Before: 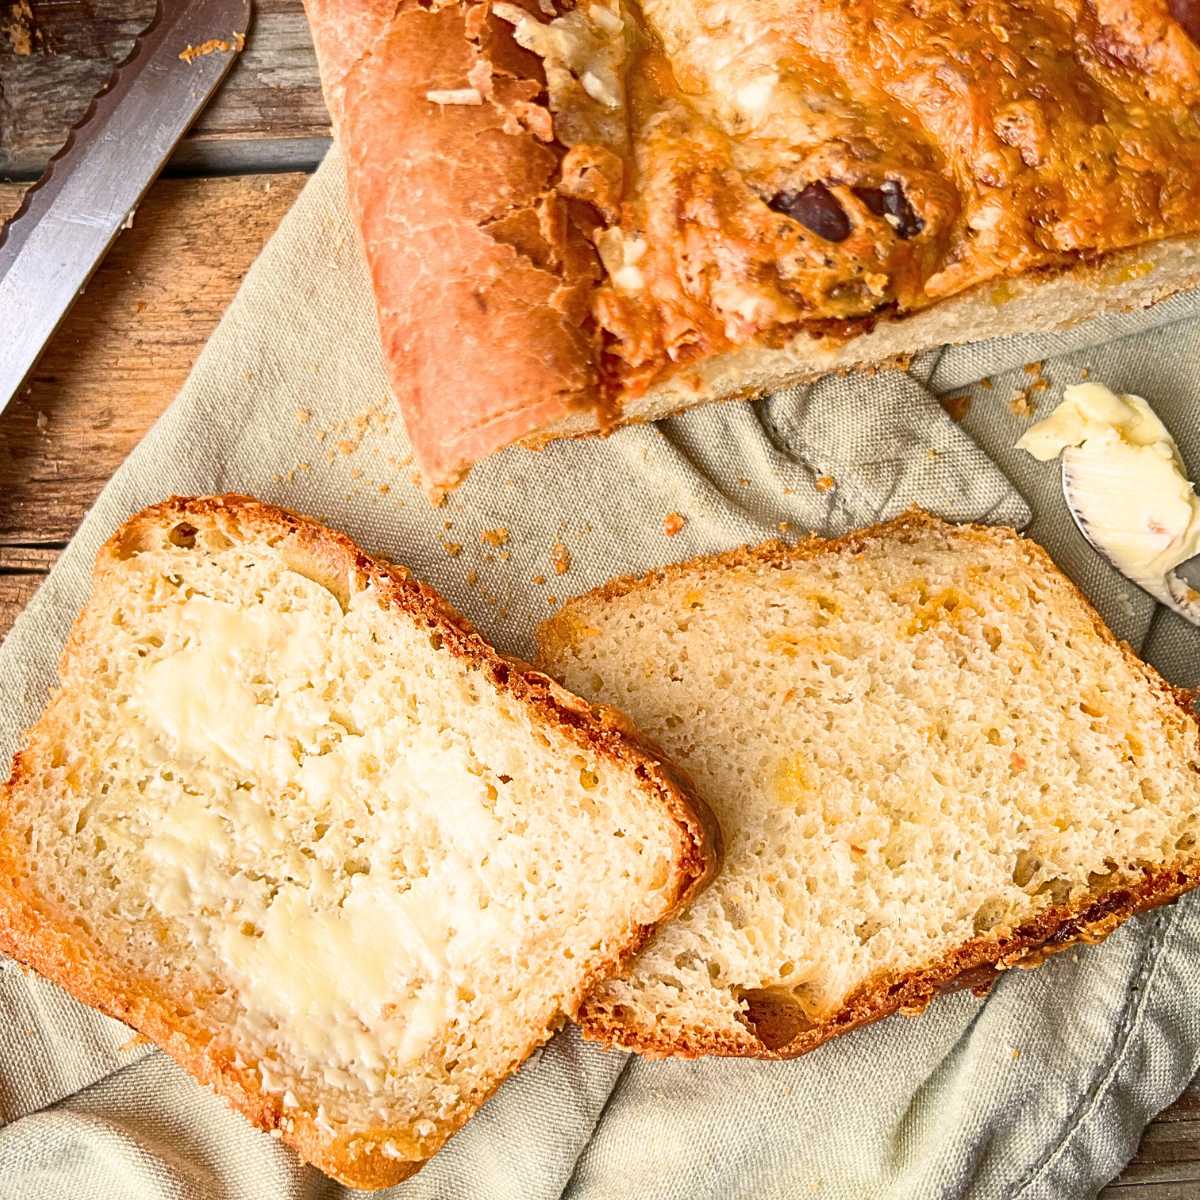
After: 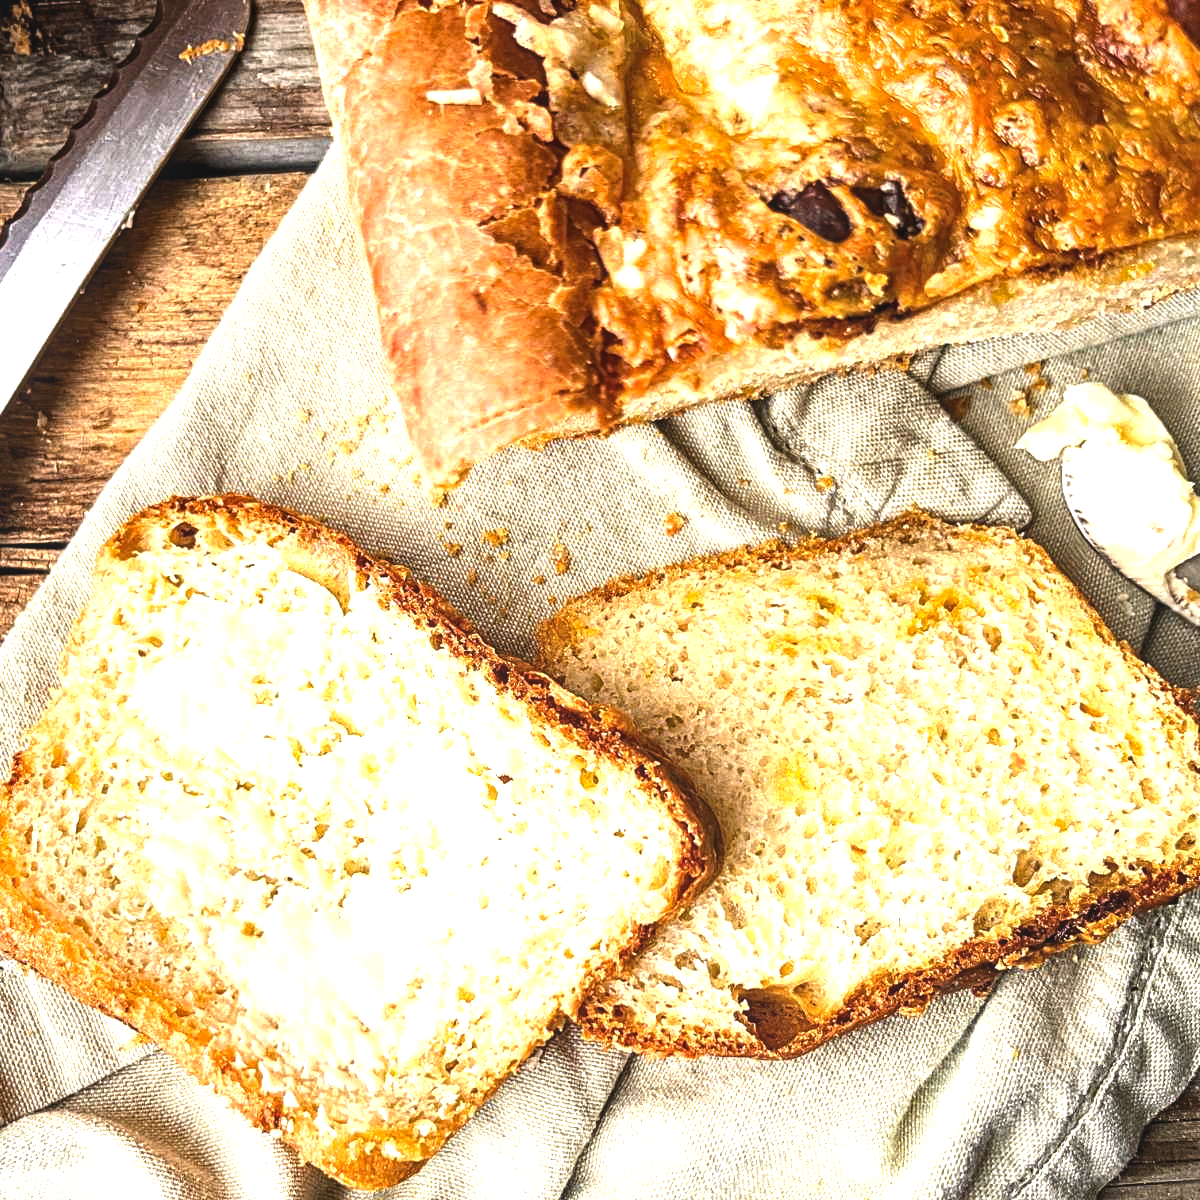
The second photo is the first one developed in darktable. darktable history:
local contrast: detail 110%
levels: levels [0.044, 0.475, 0.791]
